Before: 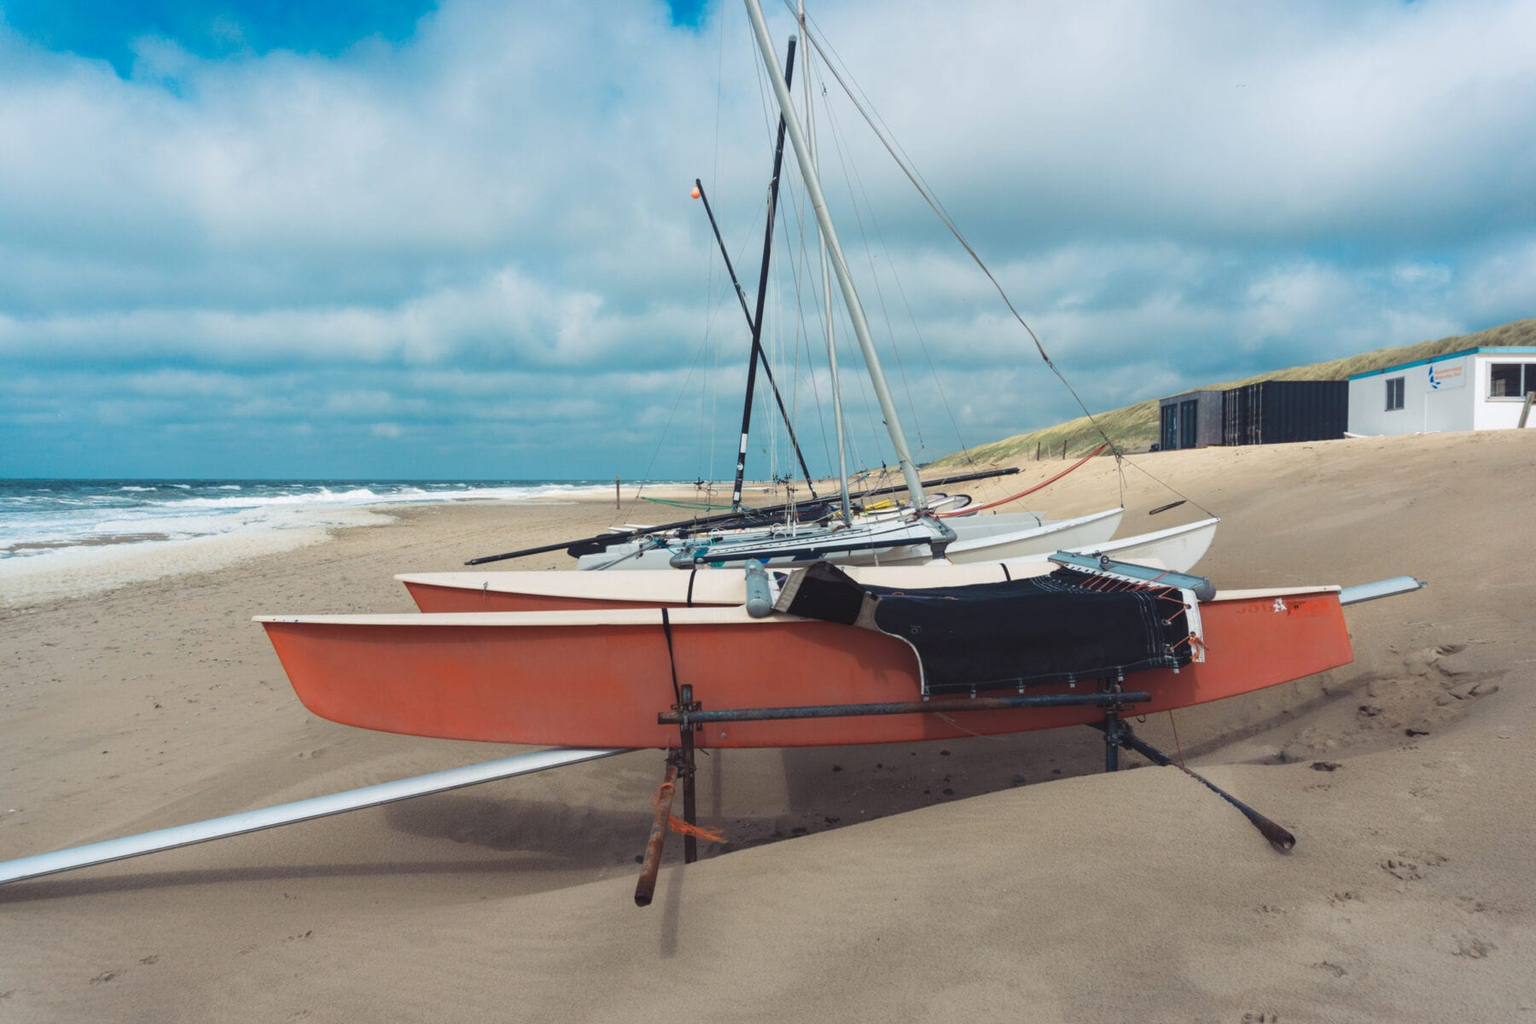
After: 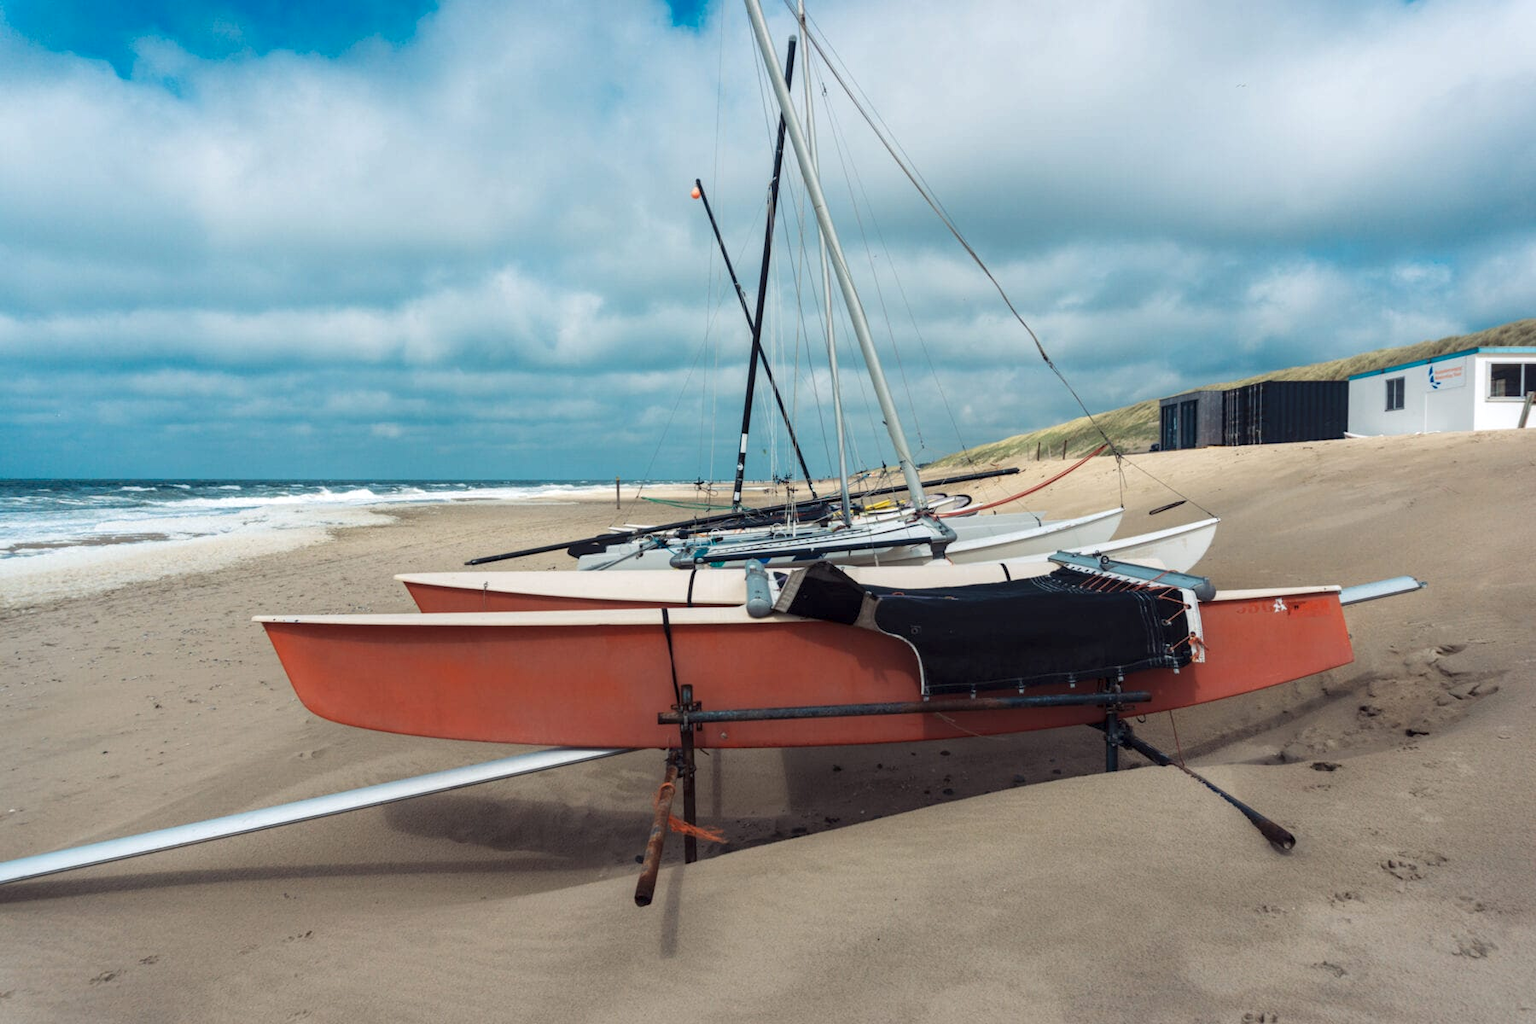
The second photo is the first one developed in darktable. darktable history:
local contrast: highlights 24%, shadows 77%, midtone range 0.746
